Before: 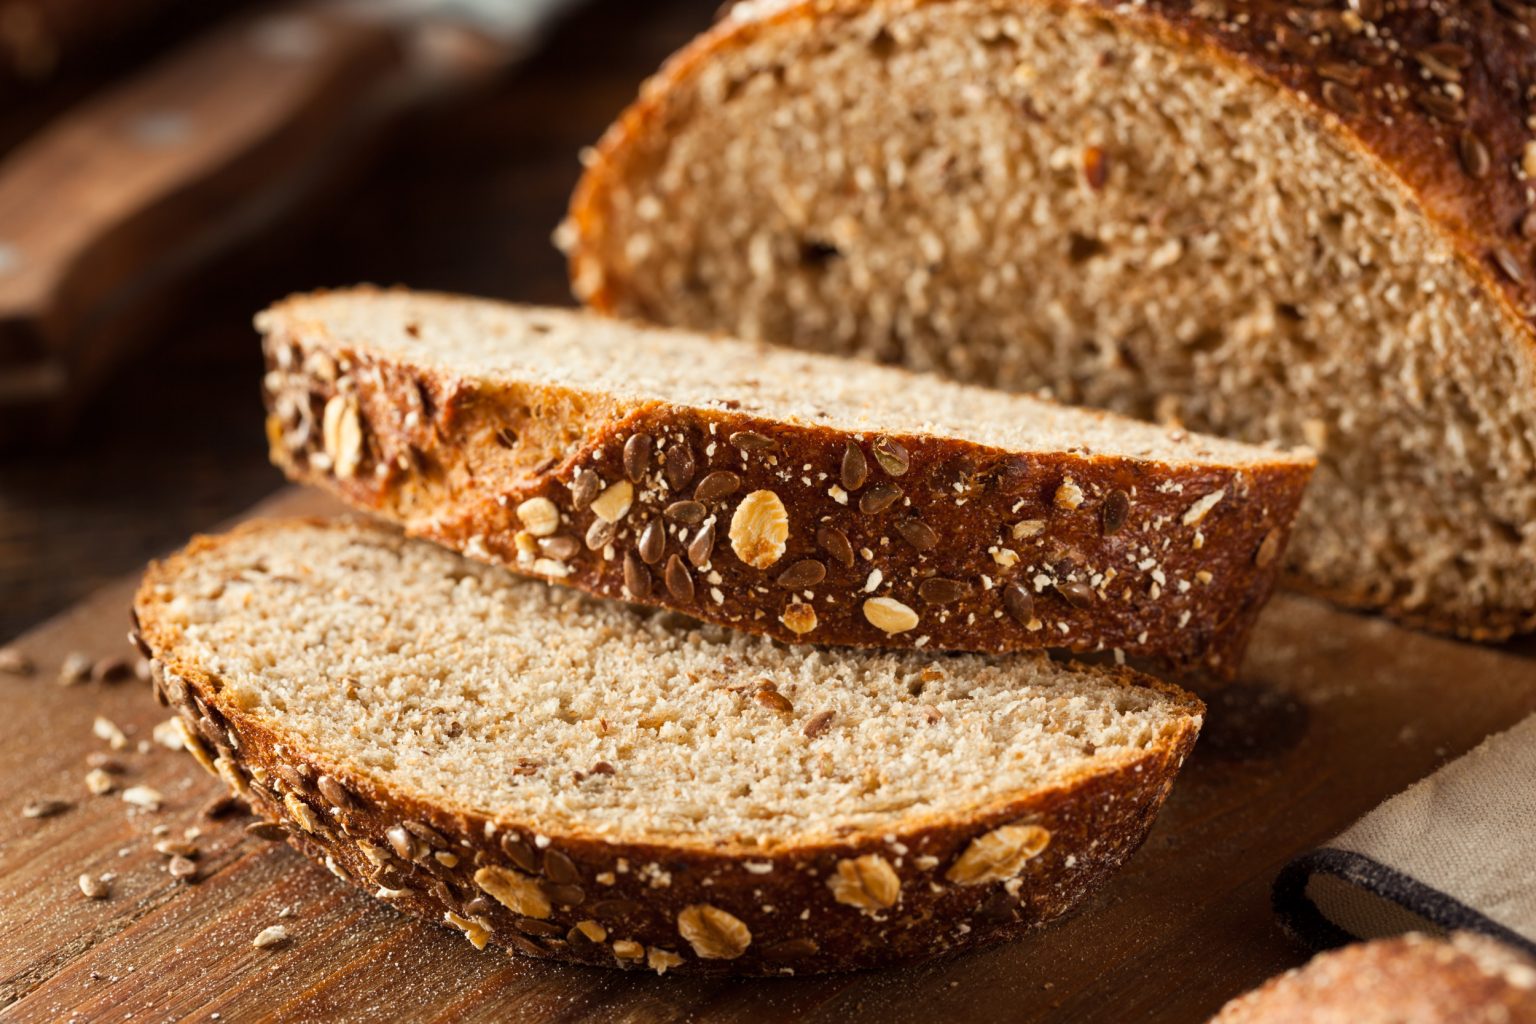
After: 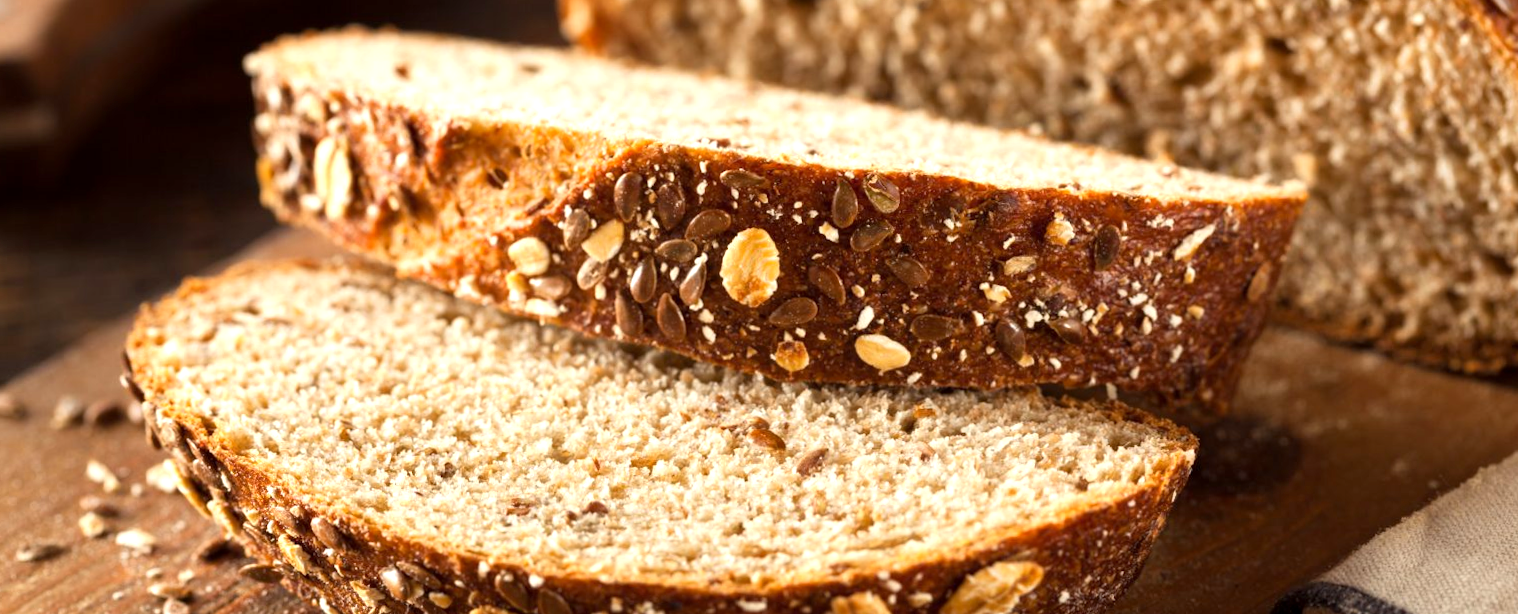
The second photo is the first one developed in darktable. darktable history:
crop and rotate: top 25.357%, bottom 13.942%
rotate and perspective: rotation -0.45°, automatic cropping original format, crop left 0.008, crop right 0.992, crop top 0.012, crop bottom 0.988
exposure: black level correction 0.001, exposure 0.5 EV, compensate exposure bias true, compensate highlight preservation false
